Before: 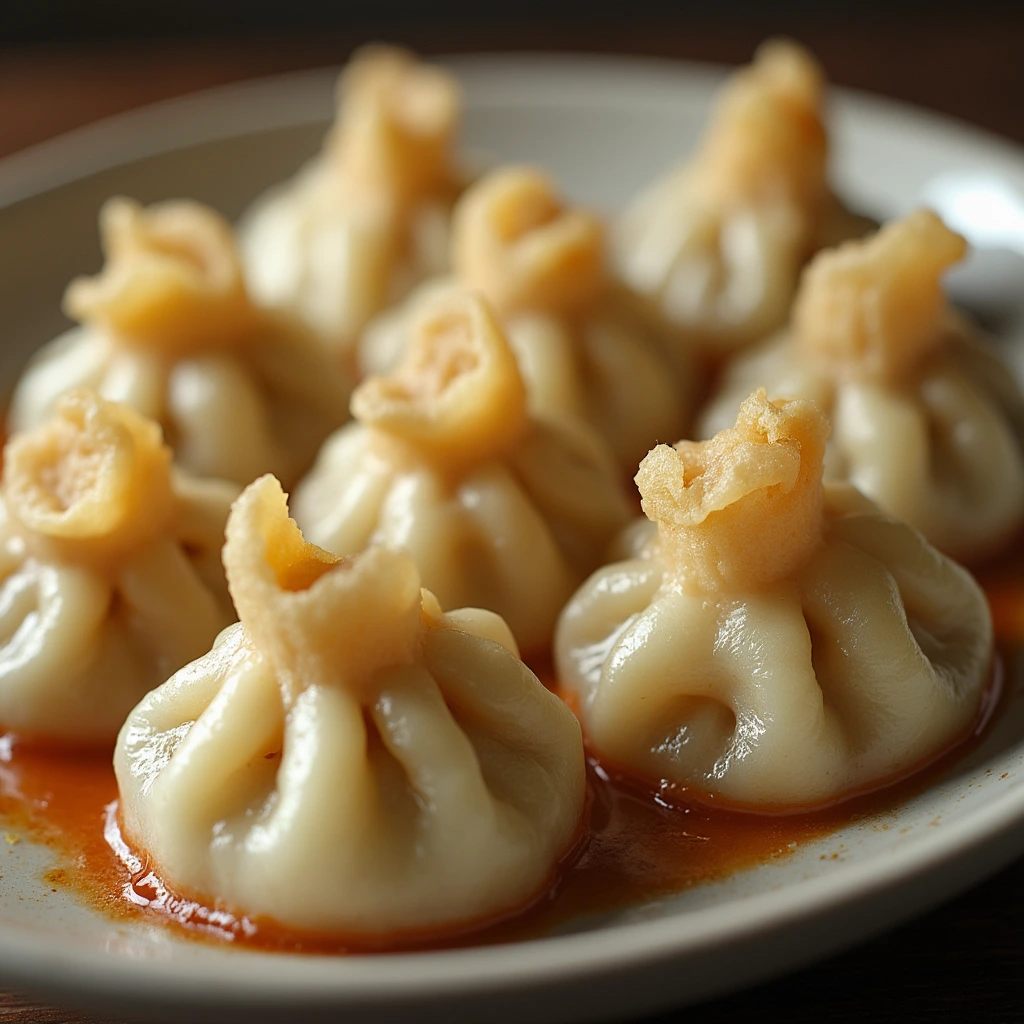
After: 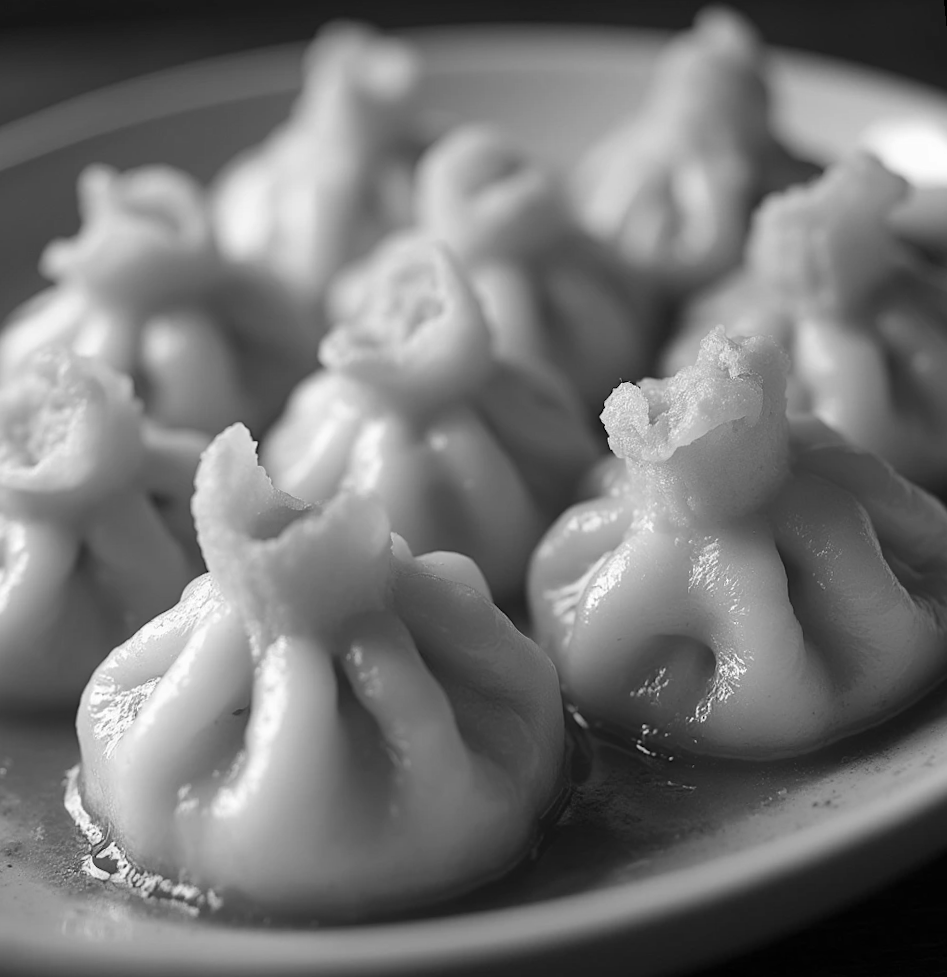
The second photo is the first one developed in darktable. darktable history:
rotate and perspective: rotation -1.68°, lens shift (vertical) -0.146, crop left 0.049, crop right 0.912, crop top 0.032, crop bottom 0.96
monochrome: on, module defaults
